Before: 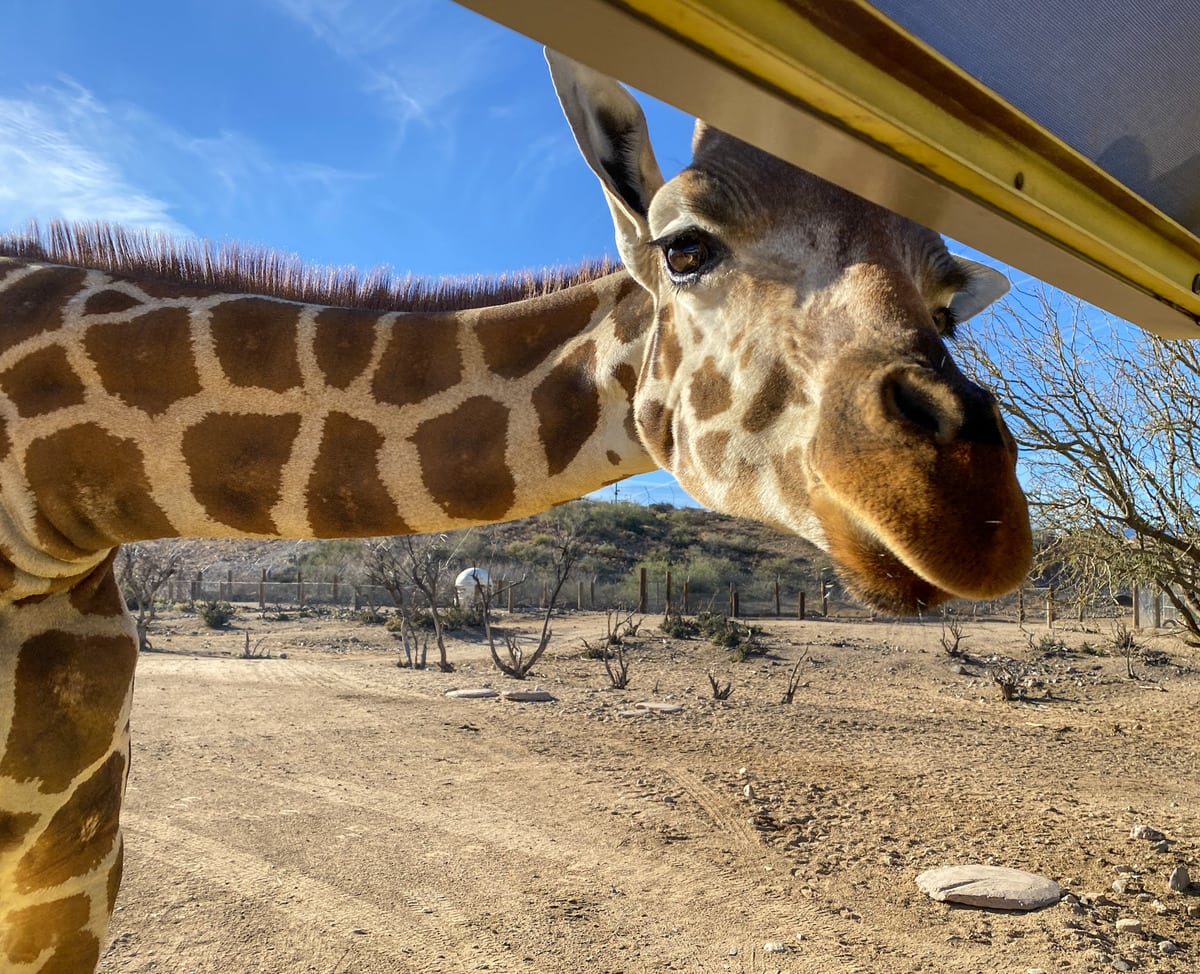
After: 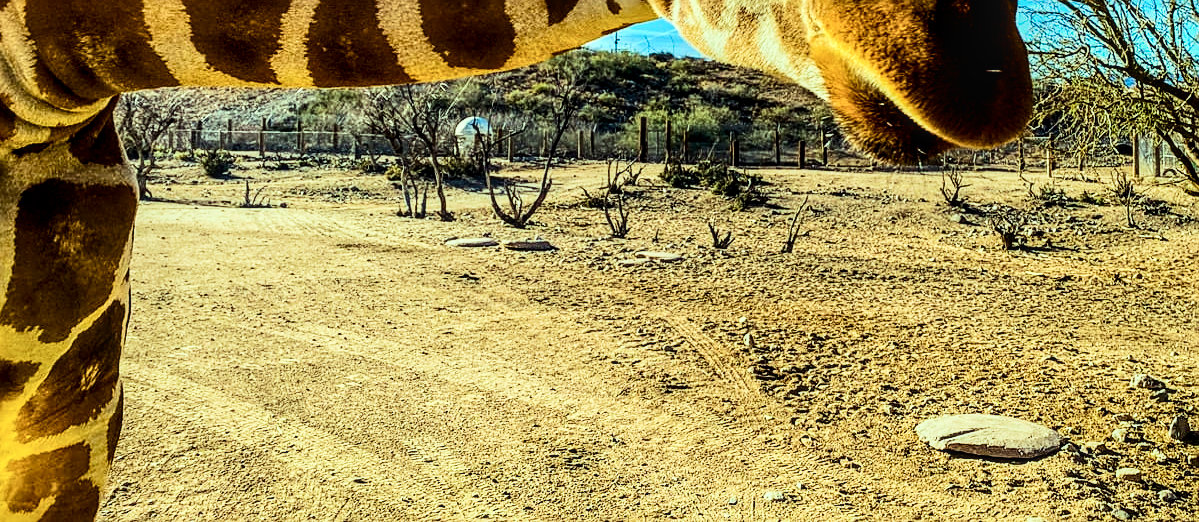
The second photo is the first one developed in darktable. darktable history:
filmic rgb: black relative exposure -5.07 EV, white relative exposure 3.97 EV, hardness 2.87, contrast 1.201, highlights saturation mix -29.36%
contrast brightness saturation: contrast 0.289
sharpen: on, module defaults
local contrast: highlights 61%, detail 143%, midtone range 0.425
crop and rotate: top 46.336%, right 0.064%
velvia: on, module defaults
color balance rgb: highlights gain › luminance 15.354%, highlights gain › chroma 6.909%, highlights gain › hue 125.03°, linear chroma grading › shadows 15.965%, perceptual saturation grading › global saturation 14.953%, global vibrance 20%
